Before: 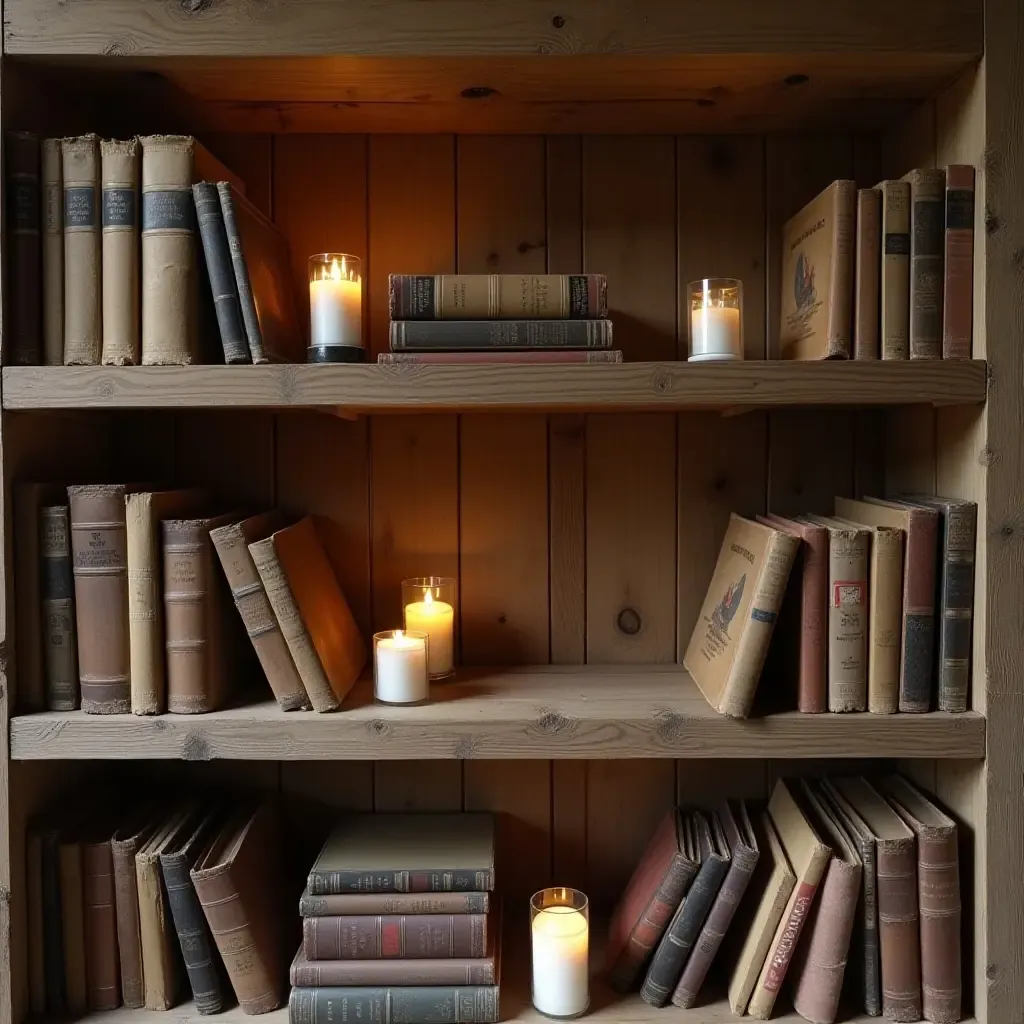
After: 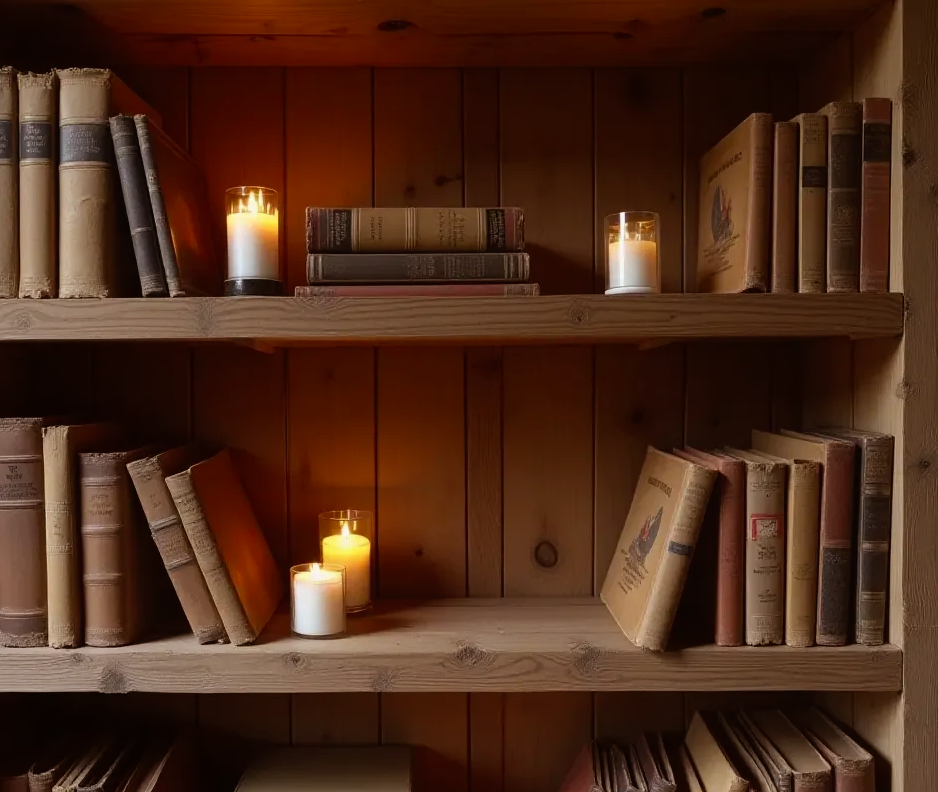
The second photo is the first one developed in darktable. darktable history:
contrast equalizer: octaves 7, y [[0.6 ×6], [0.55 ×6], [0 ×6], [0 ×6], [0 ×6]], mix -0.2
crop: left 8.155%, top 6.611%, bottom 15.385%
rgb levels: mode RGB, independent channels, levels [[0, 0.5, 1], [0, 0.521, 1], [0, 0.536, 1]]
